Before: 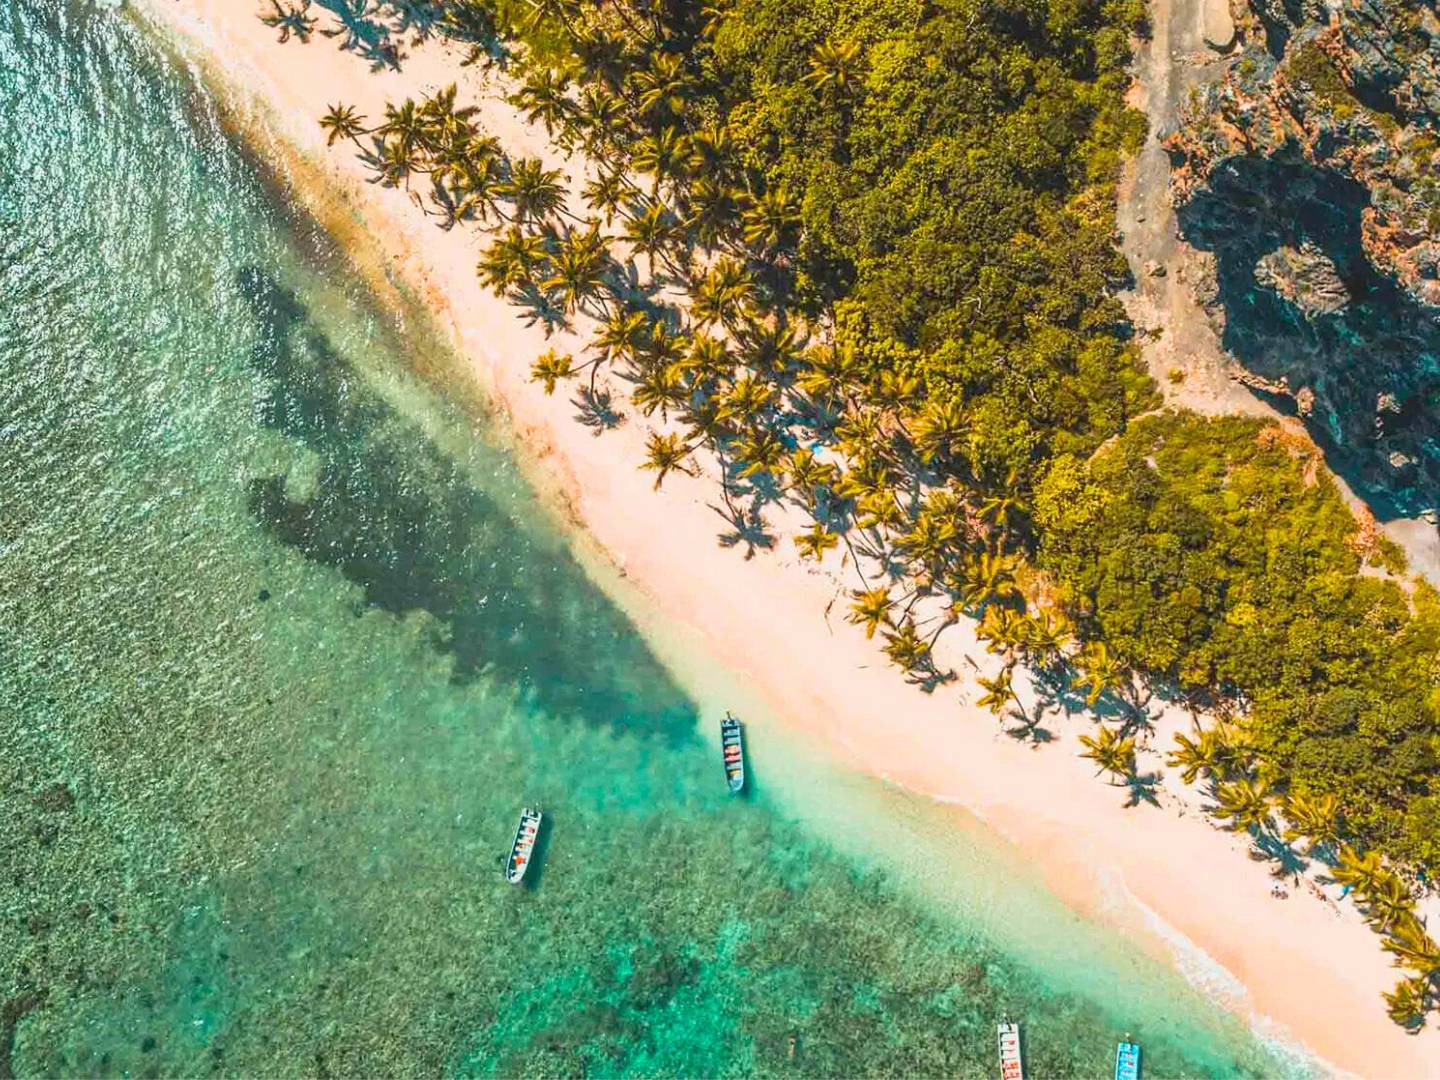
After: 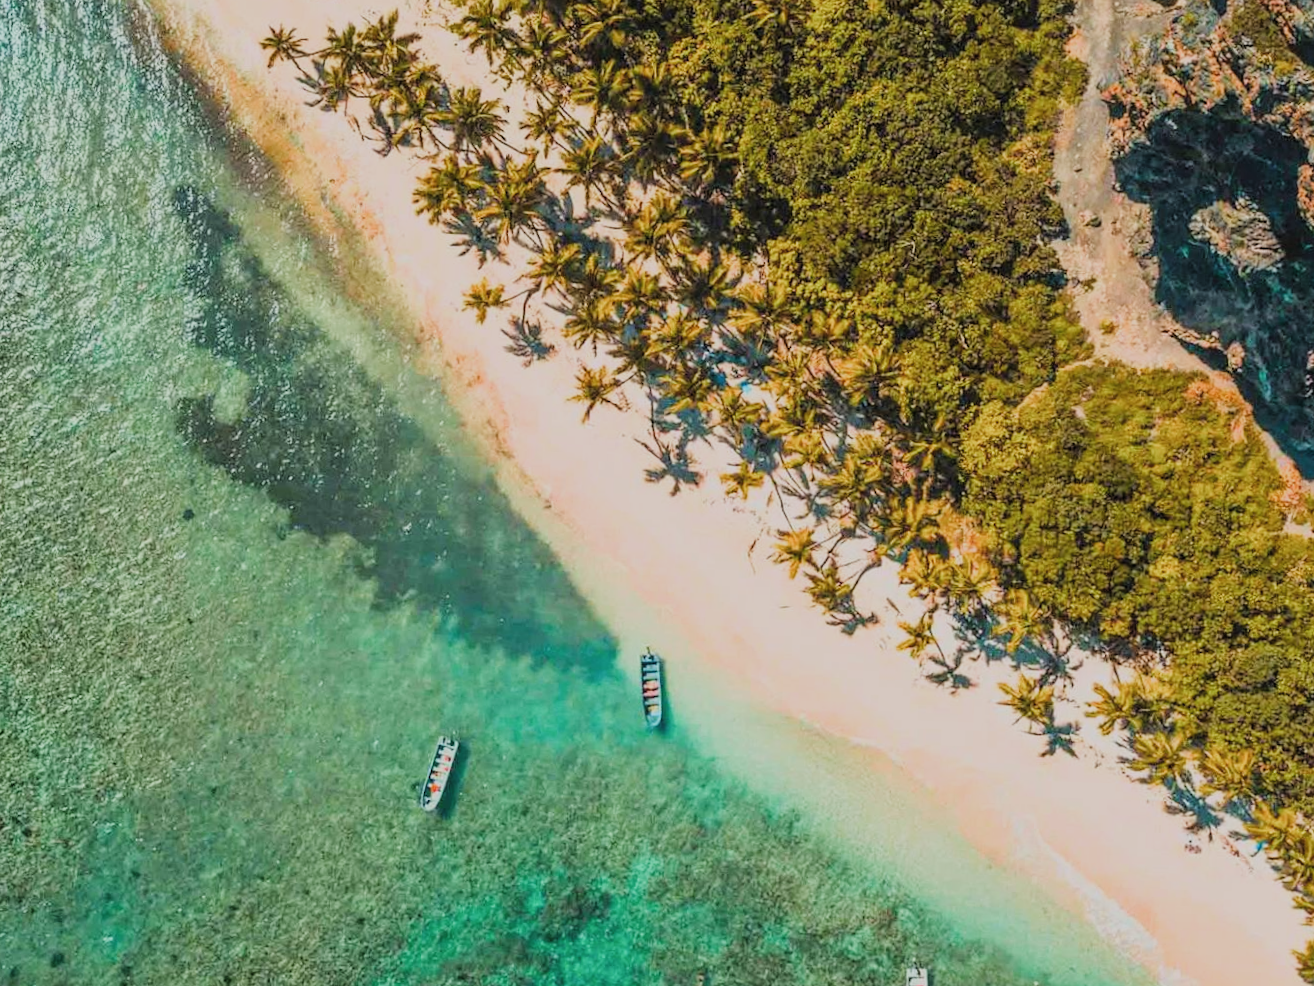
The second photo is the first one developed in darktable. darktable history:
tone equalizer: mask exposure compensation -0.497 EV
crop and rotate: angle -1.98°, left 3.108%, top 4.081%, right 1.461%, bottom 0.442%
filmic rgb: black relative exposure -7.65 EV, white relative exposure 4.56 EV, hardness 3.61, add noise in highlights 0, preserve chrominance luminance Y, color science v3 (2019), use custom middle-gray values true, contrast in highlights soft
